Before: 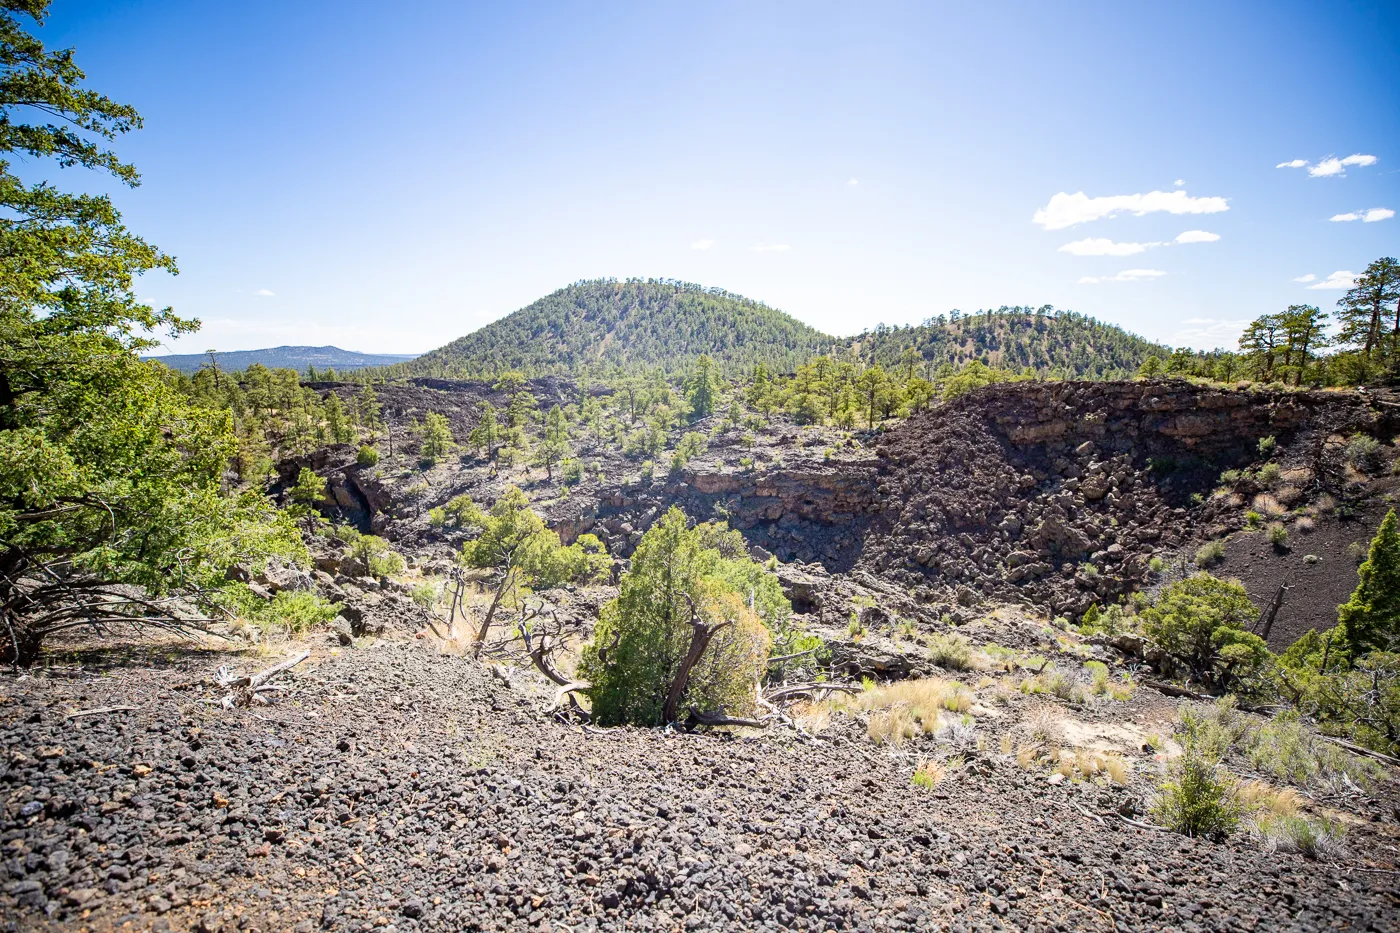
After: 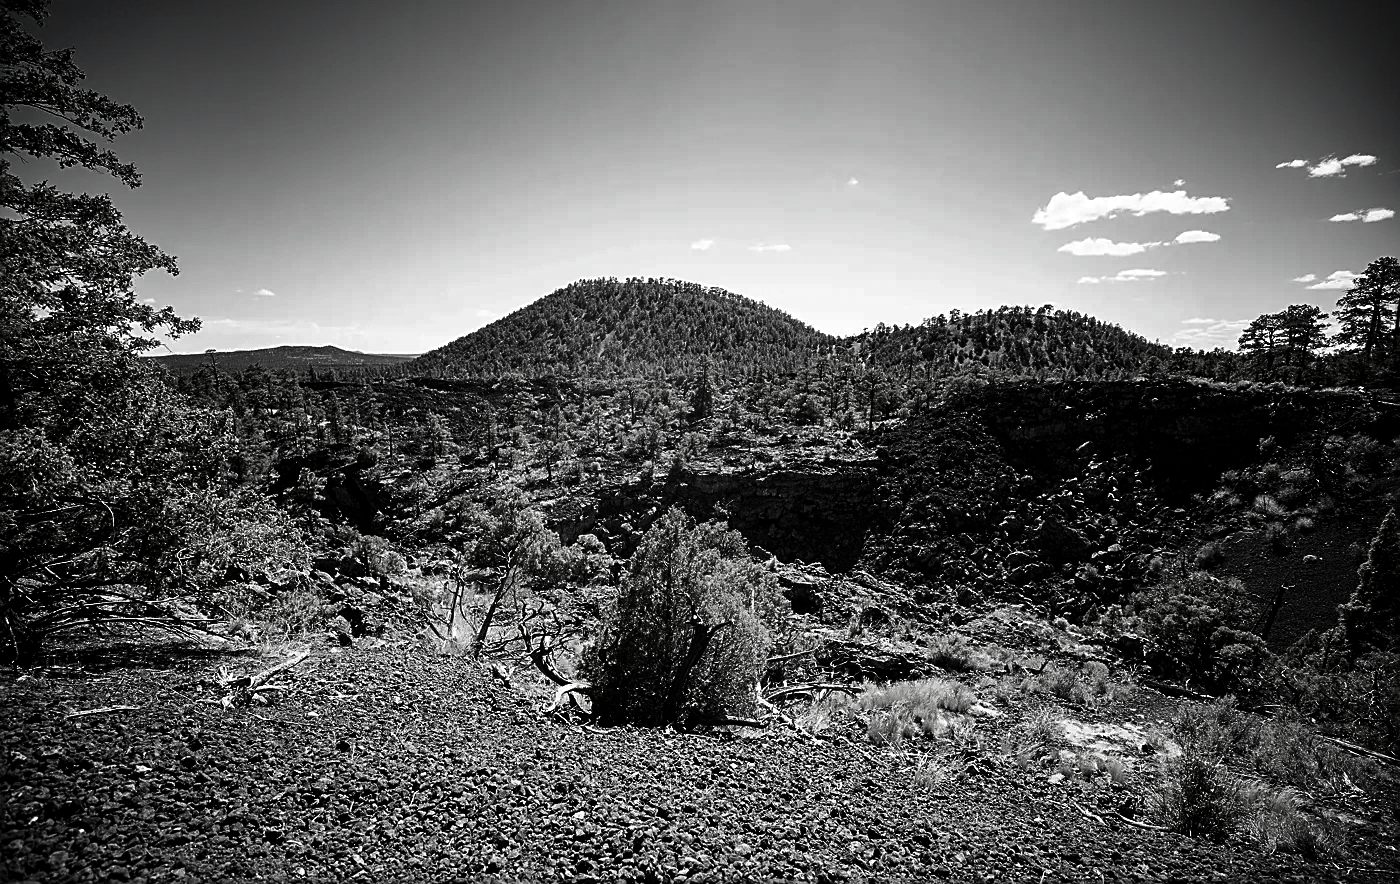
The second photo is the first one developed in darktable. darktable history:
crop and rotate: top 0%, bottom 5.222%
contrast brightness saturation: contrast 0.023, brightness -0.984, saturation -0.986
sharpen: on, module defaults
